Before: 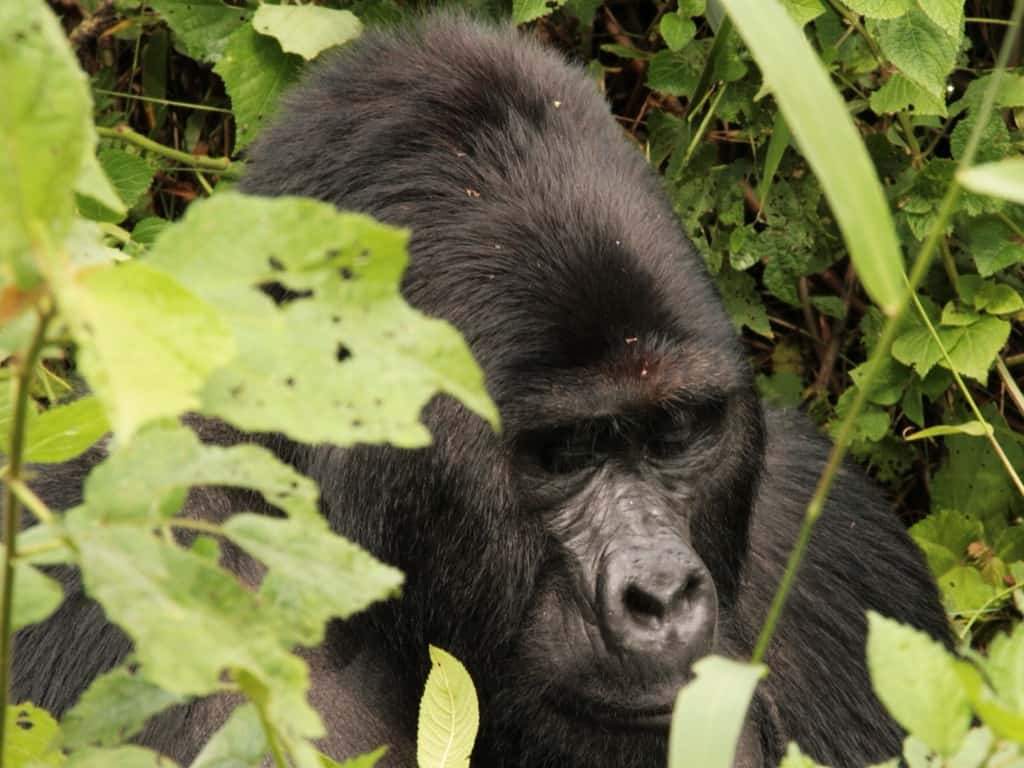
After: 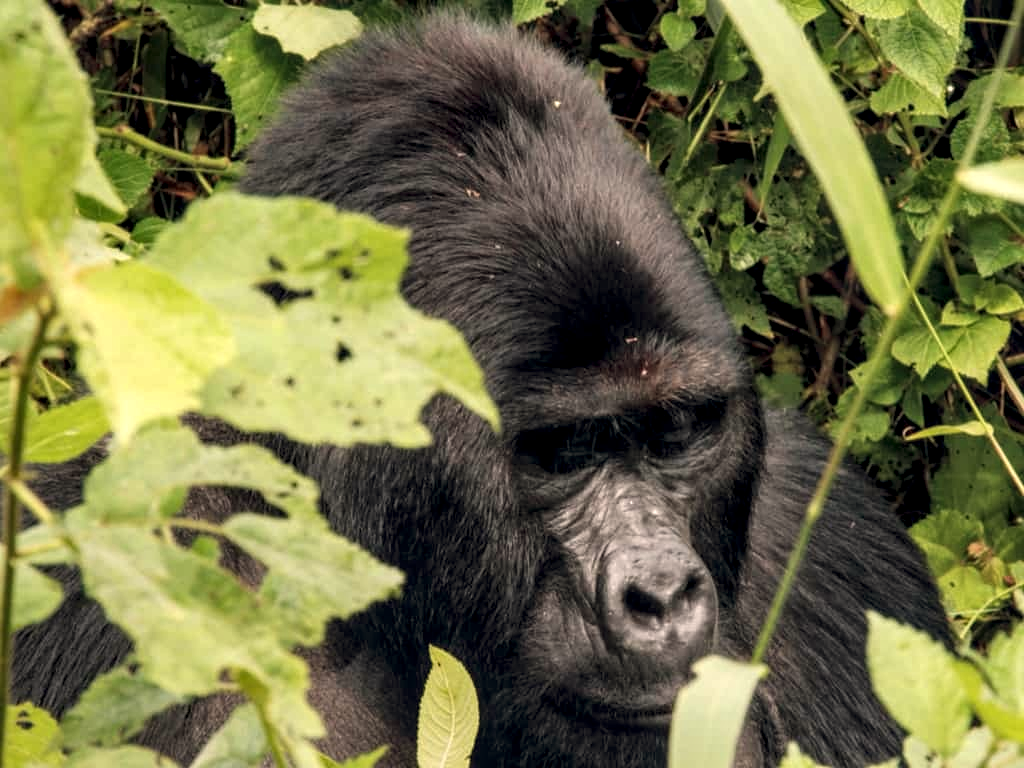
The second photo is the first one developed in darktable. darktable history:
color balance rgb: shadows lift › hue 87.51°, highlights gain › chroma 1.62%, highlights gain › hue 55.1°, global offset › chroma 0.06%, global offset › hue 253.66°, linear chroma grading › global chroma 0.5%
local contrast: detail 150%
